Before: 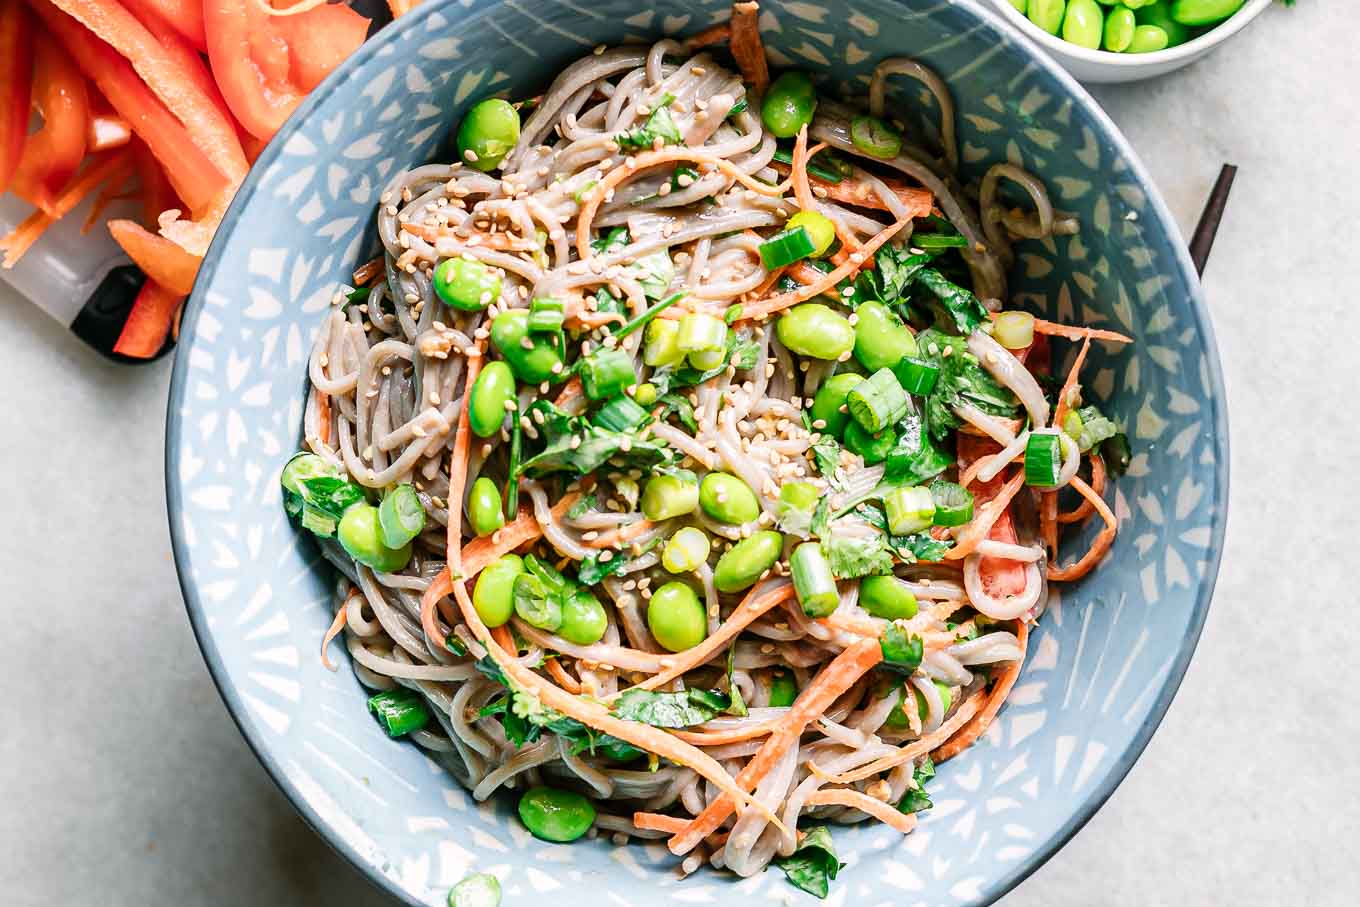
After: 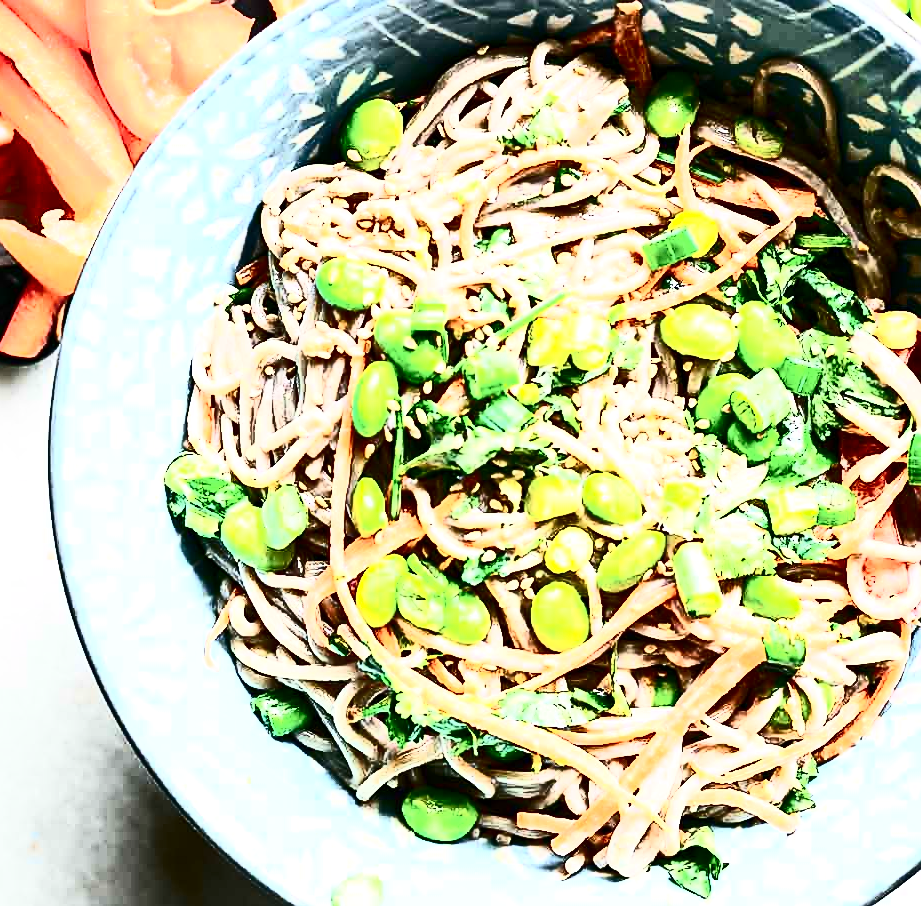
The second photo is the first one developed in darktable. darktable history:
contrast brightness saturation: contrast 0.915, brightness 0.191
crop and rotate: left 8.638%, right 23.58%
exposure: exposure 0.656 EV, compensate highlight preservation false
sharpen: on, module defaults
